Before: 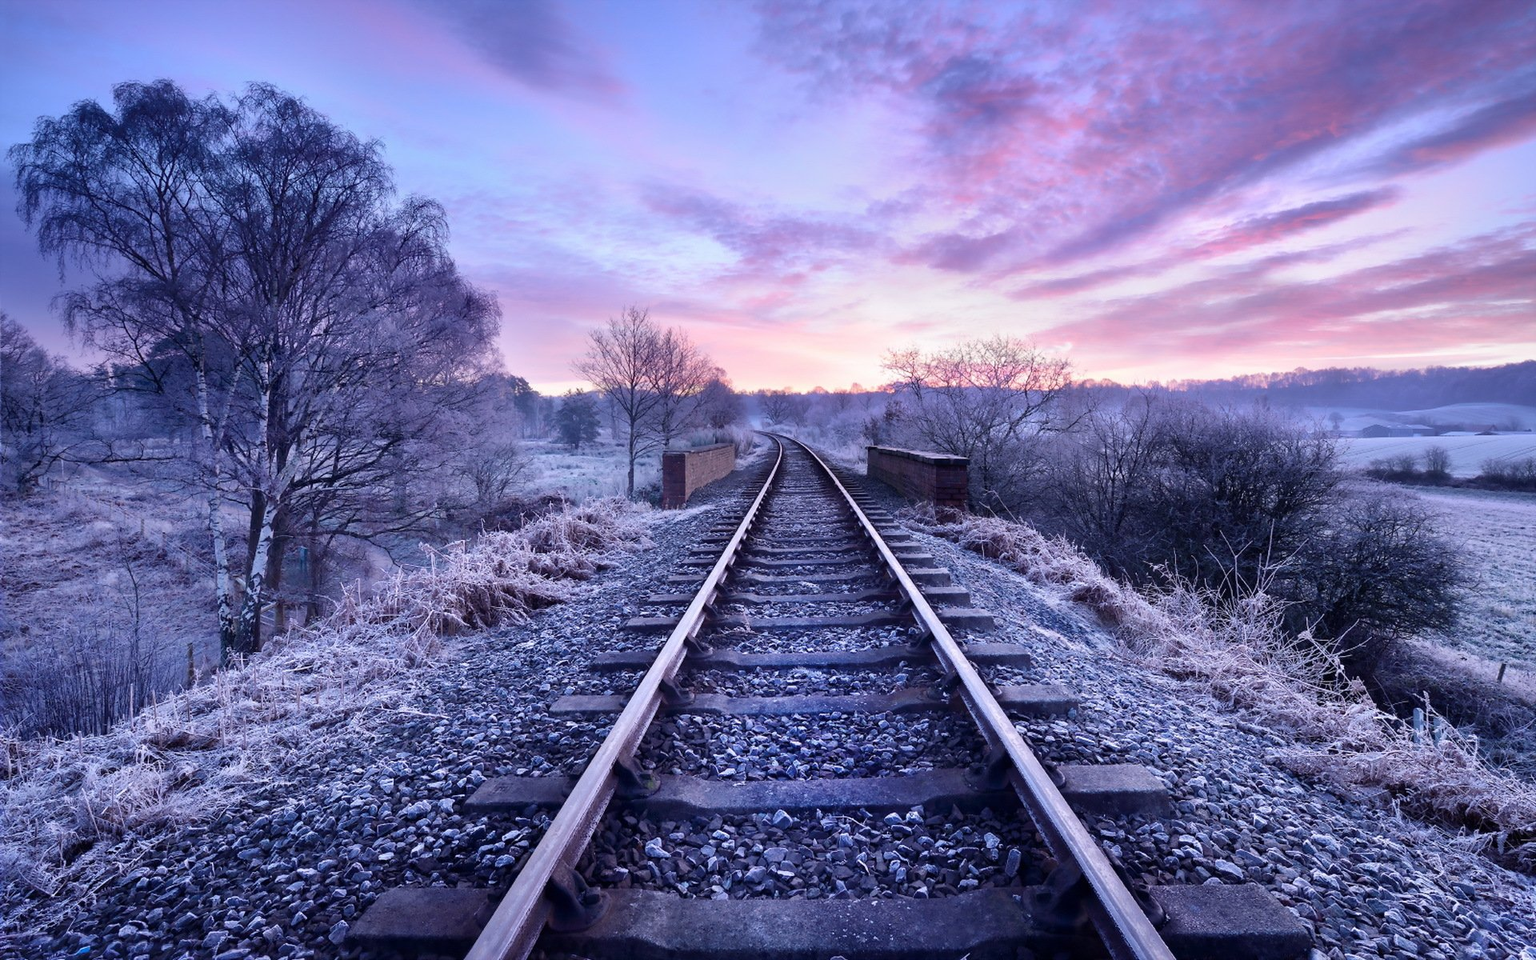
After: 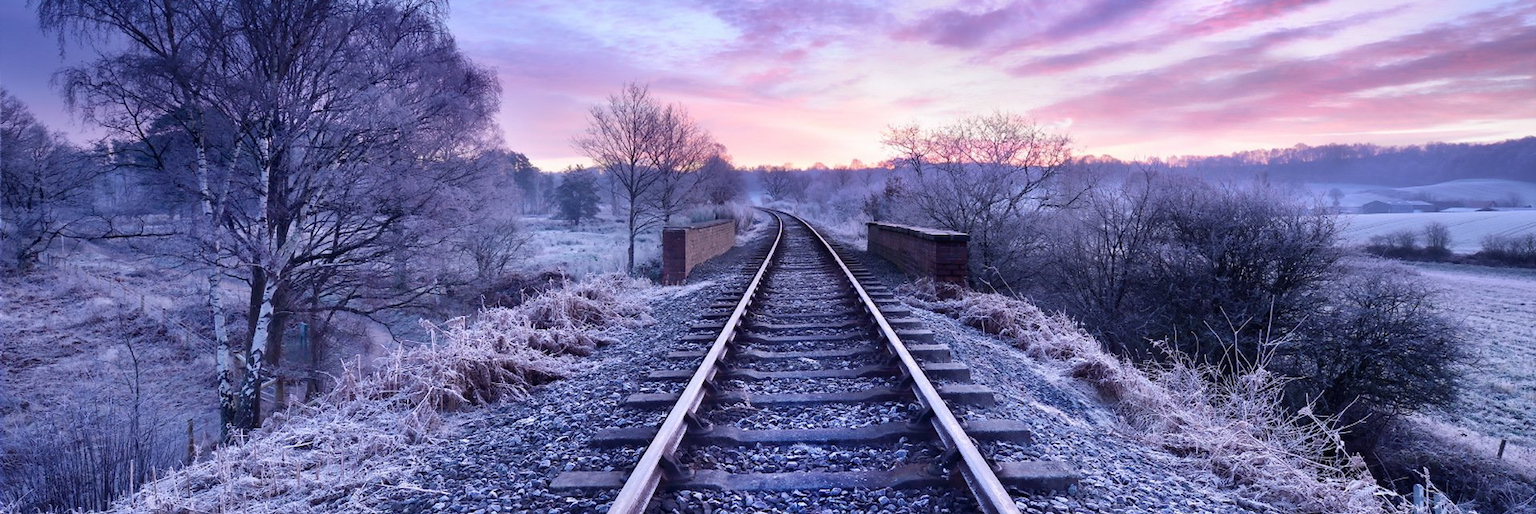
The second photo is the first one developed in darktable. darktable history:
crop and rotate: top 23.404%, bottom 23.009%
